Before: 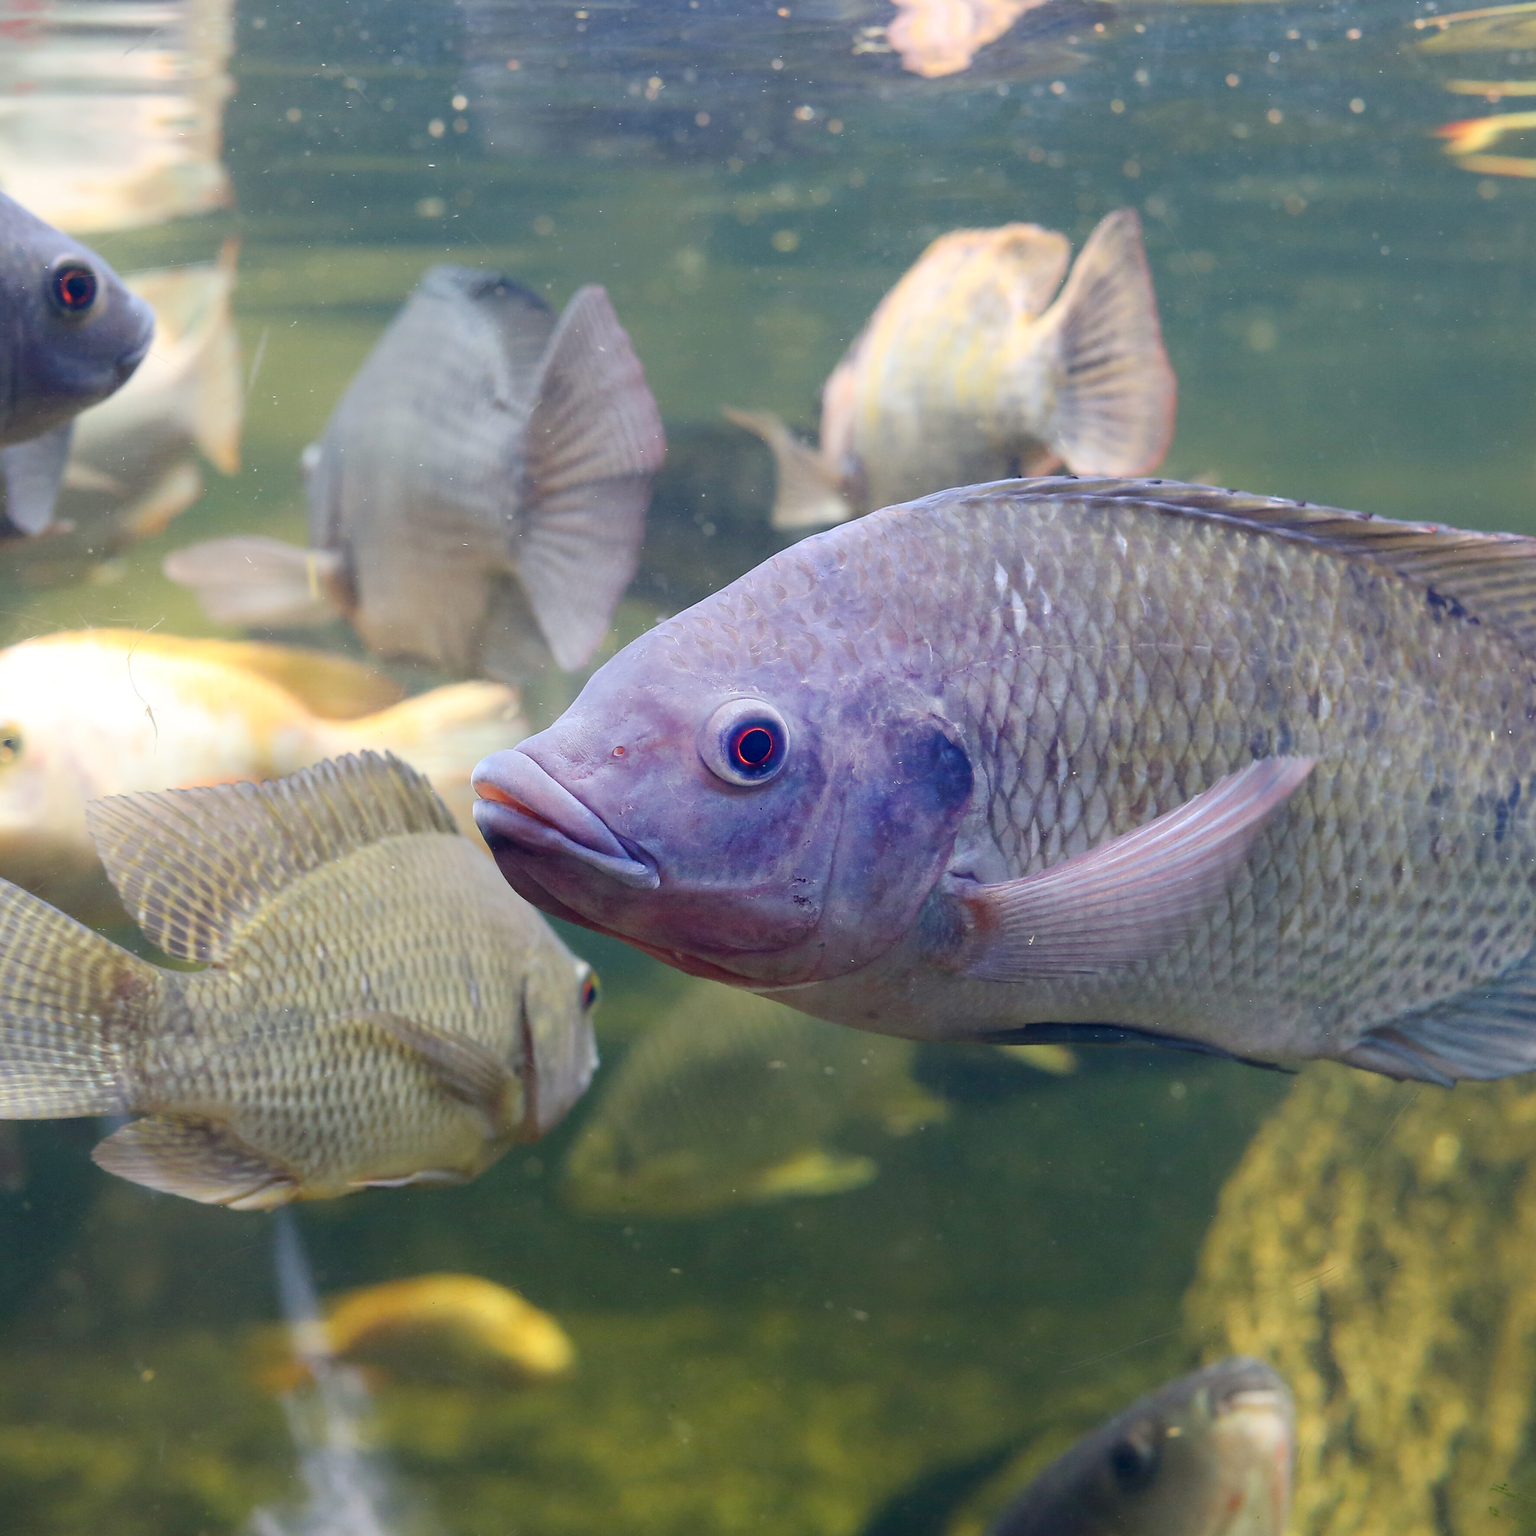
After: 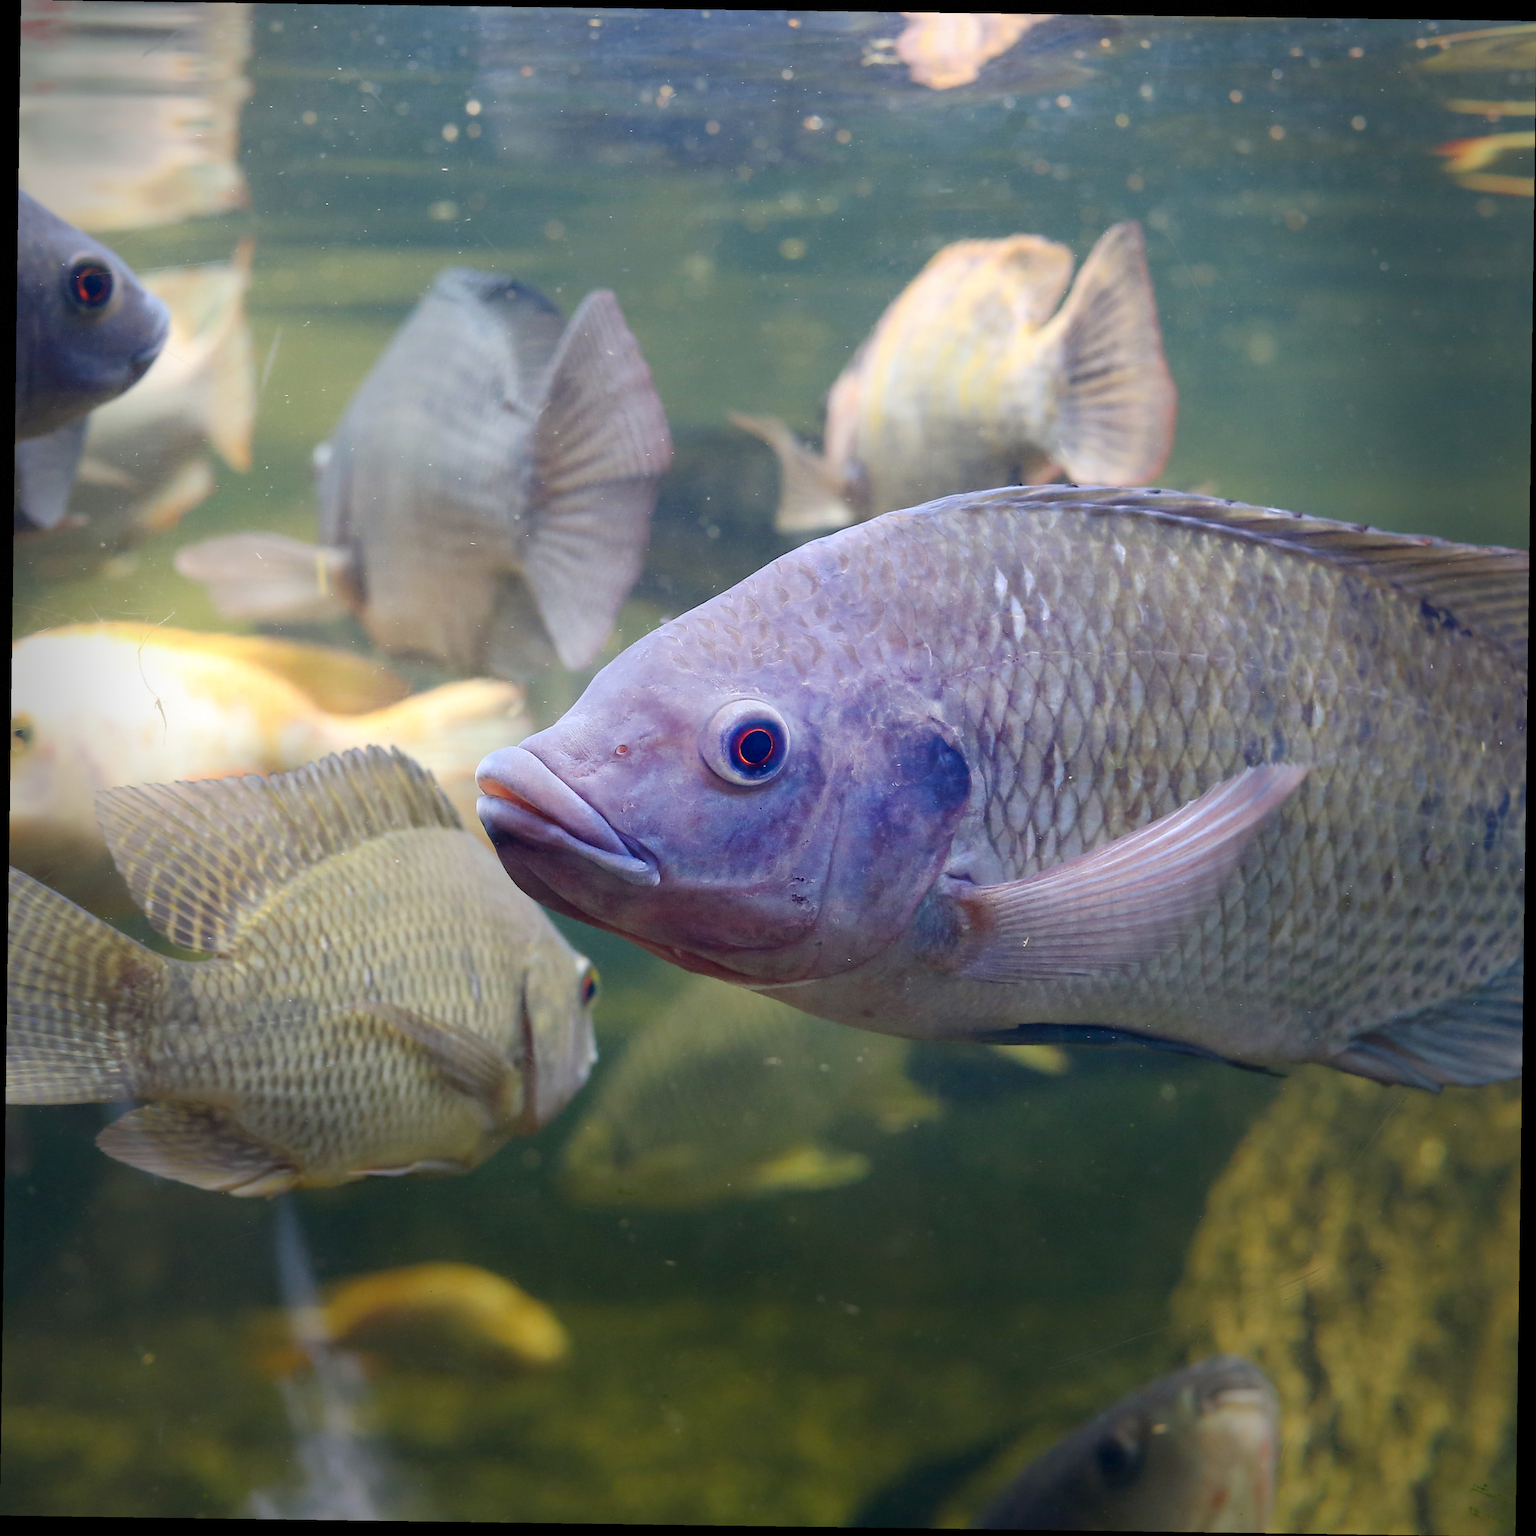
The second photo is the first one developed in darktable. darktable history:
tone equalizer: -8 EV -0.55 EV
rotate and perspective: rotation 0.8°, automatic cropping off
vignetting: fall-off start 68.33%, fall-off radius 30%, saturation 0.042, center (-0.066, -0.311), width/height ratio 0.992, shape 0.85, dithering 8-bit output
color zones: curves: ch0 [(0.068, 0.464) (0.25, 0.5) (0.48, 0.508) (0.75, 0.536) (0.886, 0.476) (0.967, 0.456)]; ch1 [(0.066, 0.456) (0.25, 0.5) (0.616, 0.508) (0.746, 0.56) (0.934, 0.444)]
